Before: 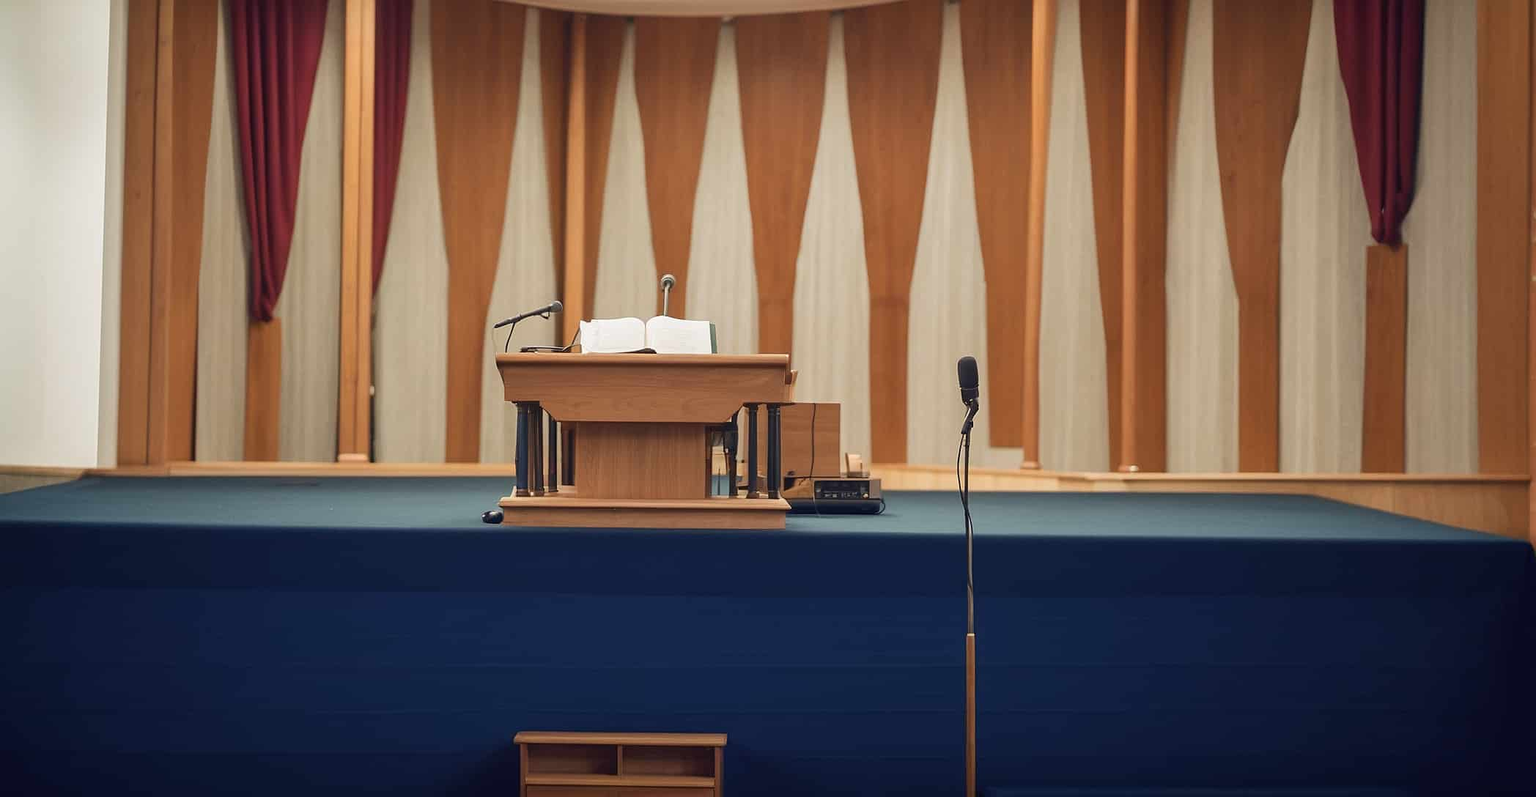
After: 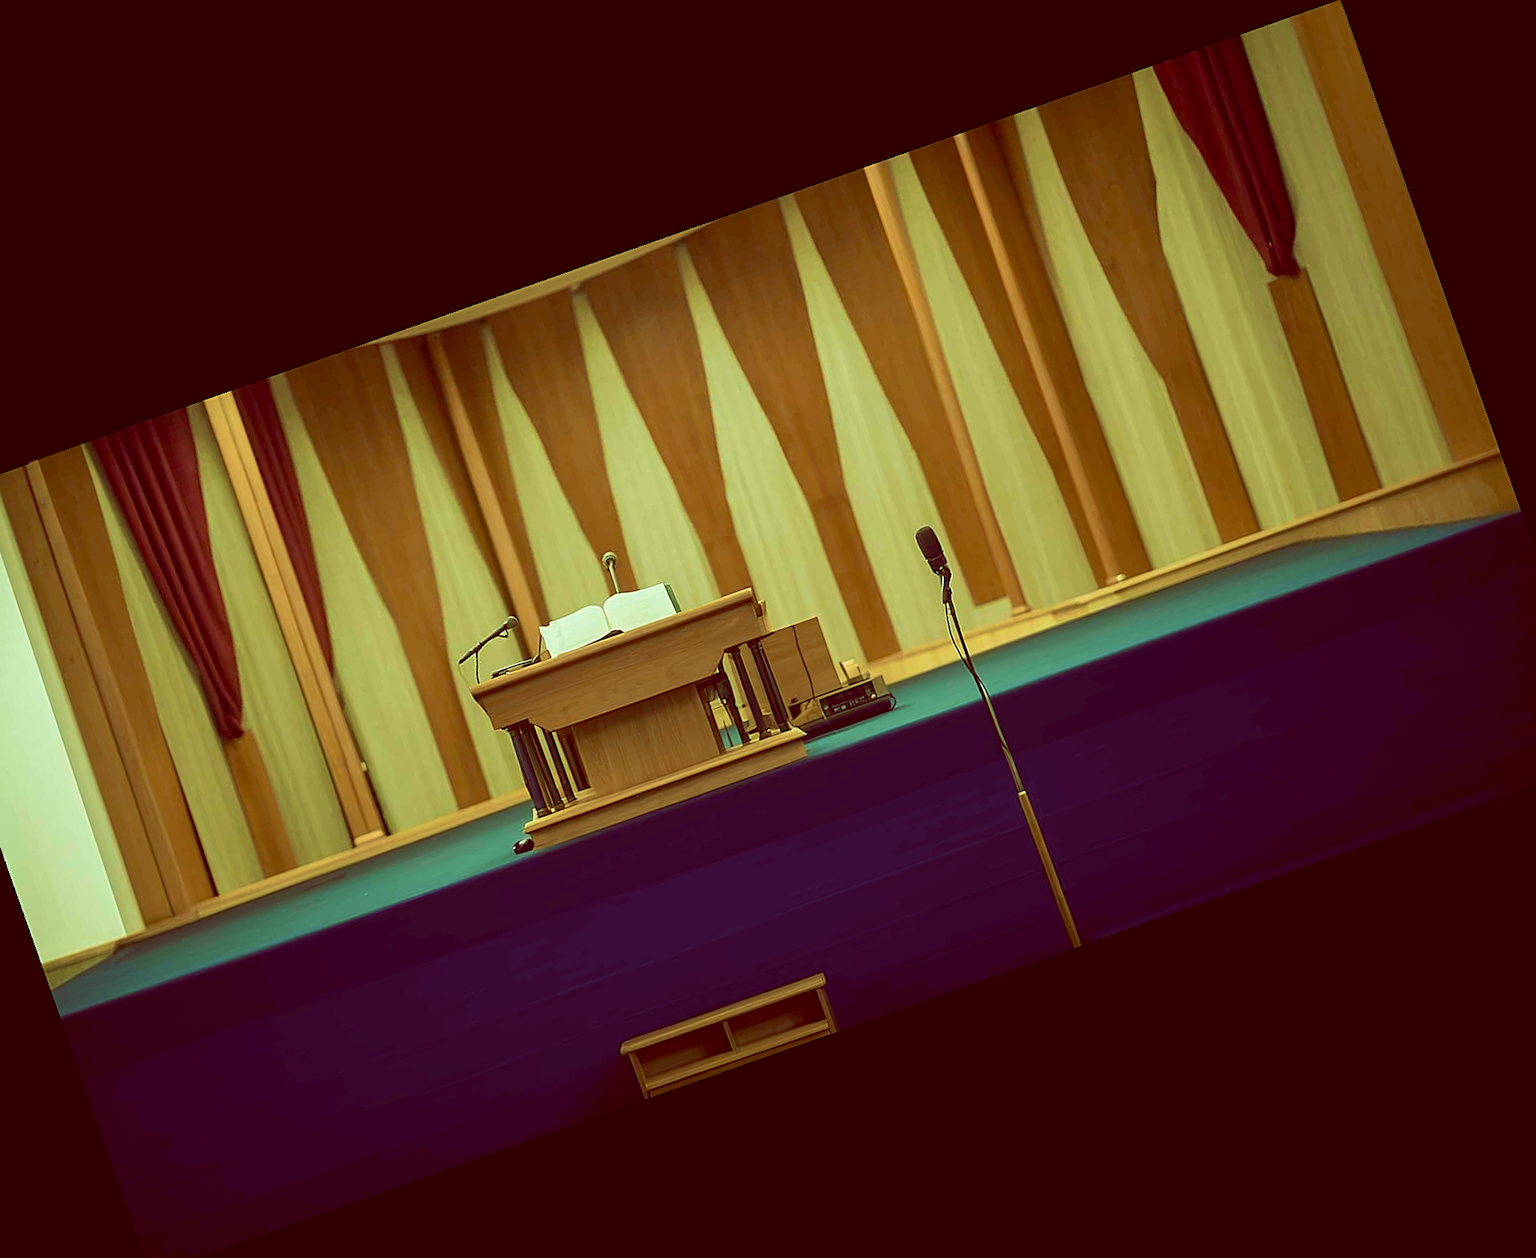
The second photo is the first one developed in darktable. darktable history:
rotate and perspective: rotation -0.45°, automatic cropping original format, crop left 0.008, crop right 0.992, crop top 0.012, crop bottom 0.988
velvia: strength 74%
sharpen: on, module defaults
crop and rotate: angle 19.43°, left 6.812%, right 4.125%, bottom 1.087%
color balance: lift [1, 1.015, 0.987, 0.985], gamma [1, 0.959, 1.042, 0.958], gain [0.927, 0.938, 1.072, 0.928], contrast 1.5%
